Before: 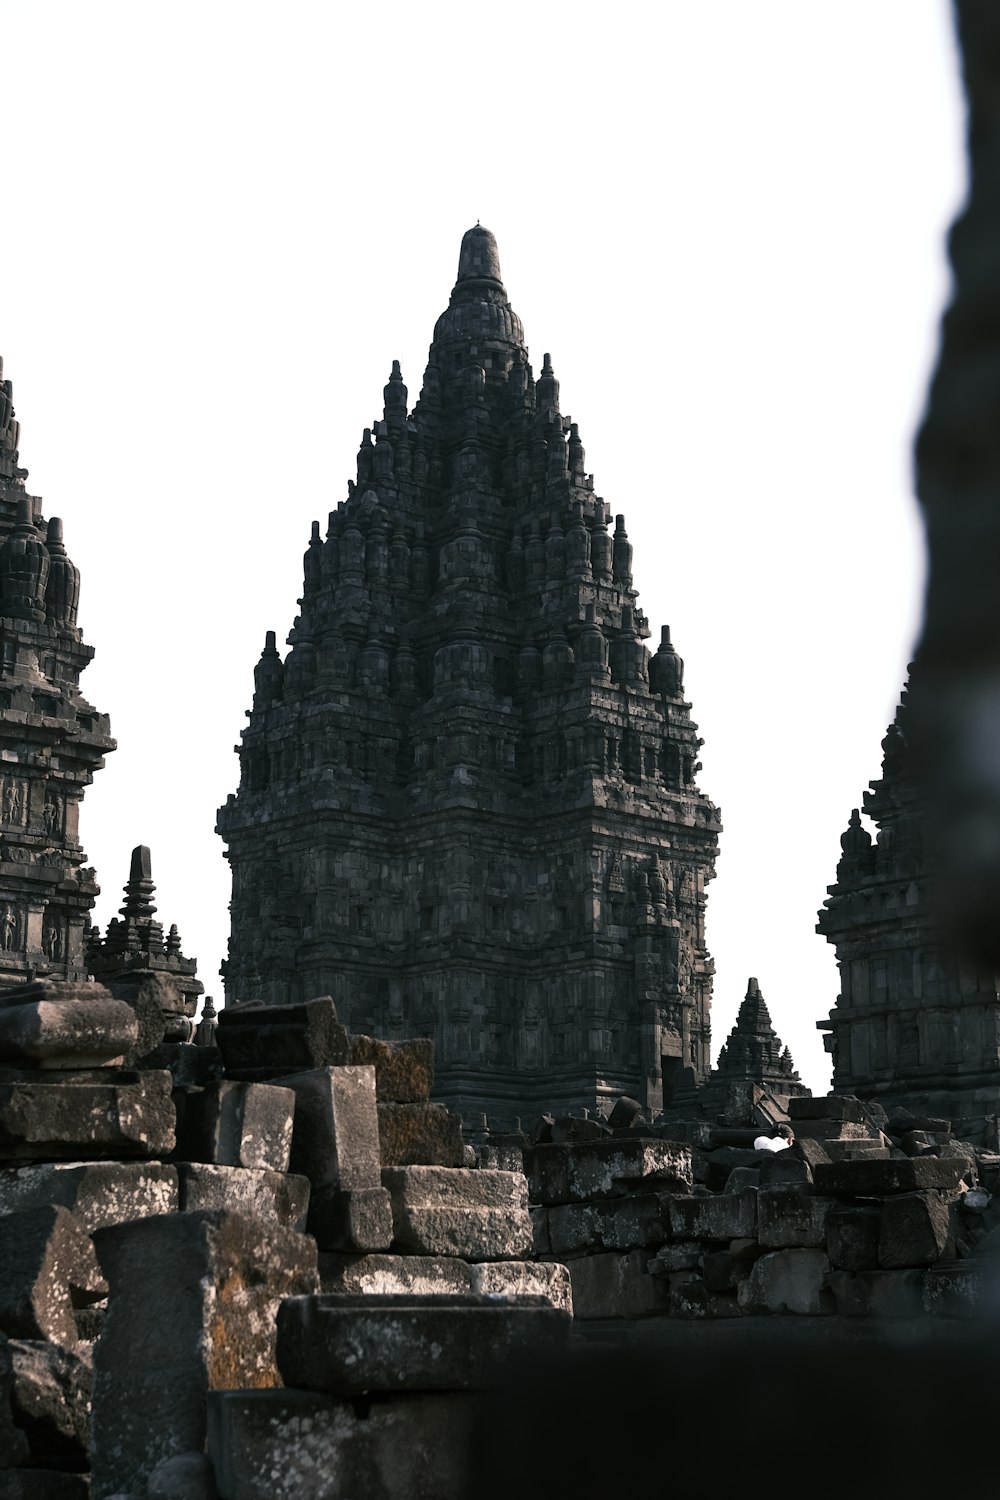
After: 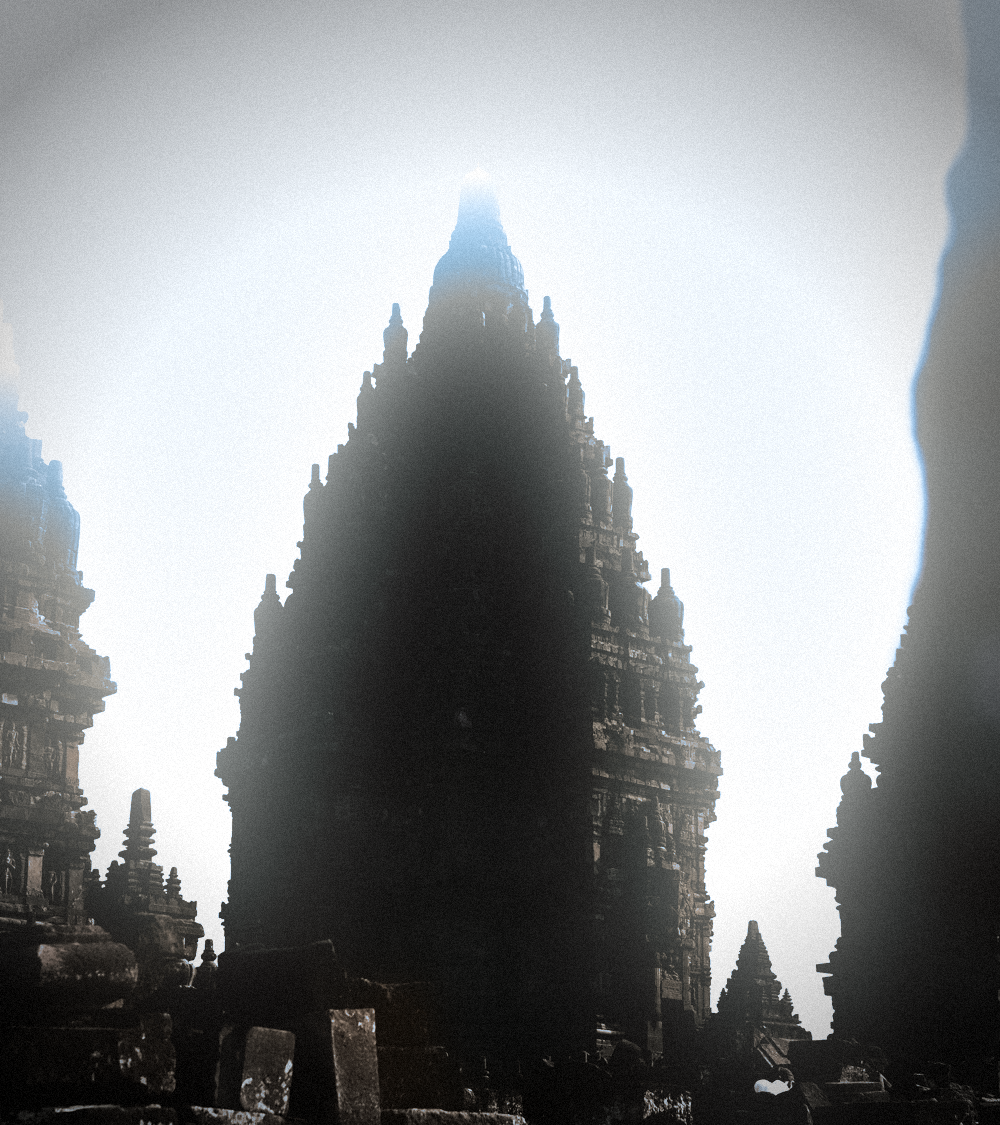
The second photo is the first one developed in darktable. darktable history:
crop: top 3.857%, bottom 21.132%
tone curve: curves: ch0 [(0, 0) (0.56, 0.467) (0.846, 0.934) (1, 1)]
rgb primaries: tint hue 3.14°, red hue -0.023, red purity 1.17, green hue 0.005, blue hue 0.049, blue purity 1
color calibration: x 0.329, y 0.345, temperature 5633 K
exposure: exposure -0.293 EV
split-toning: shadows › hue 351.18°, shadows › saturation 0.86, highlights › hue 218.82°, highlights › saturation 0.73, balance -19.167
bloom: threshold 82.5%, strength 16.25%
vignetting: fall-off start 75%, brightness -0.692, width/height ratio 1.084
surface blur: radius 20.94, red 0.03, green 0.083, blue 0.02
shadows and highlights: shadows -12.5, white point adjustment 4, highlights 28.33
